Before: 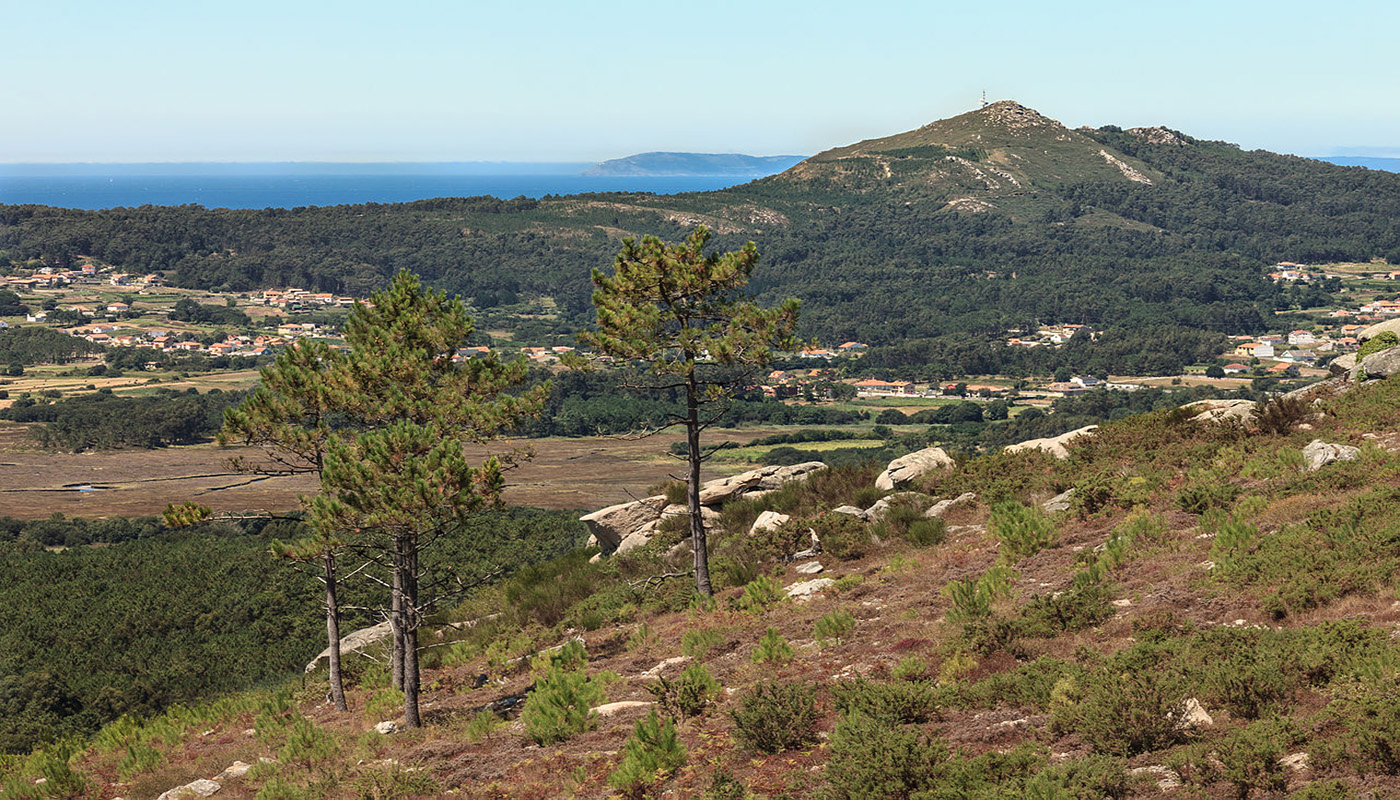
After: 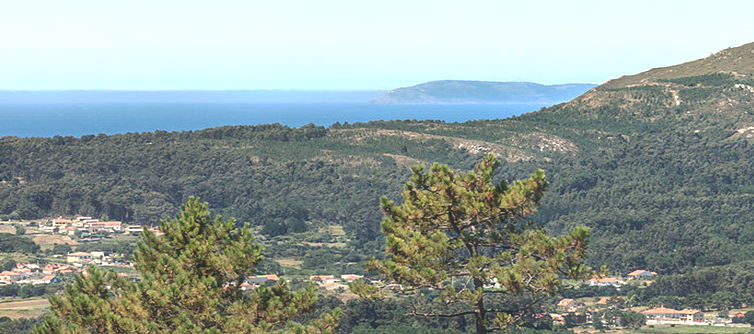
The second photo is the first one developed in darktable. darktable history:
crop: left 15.092%, top 9.06%, right 31.049%, bottom 49.136%
exposure: black level correction 0.001, exposure 0.499 EV, compensate exposure bias true, compensate highlight preservation false
base curve: curves: ch0 [(0, 0) (0.235, 0.266) (0.503, 0.496) (0.786, 0.72) (1, 1)], preserve colors none
haze removal: strength -0.114, adaptive false
